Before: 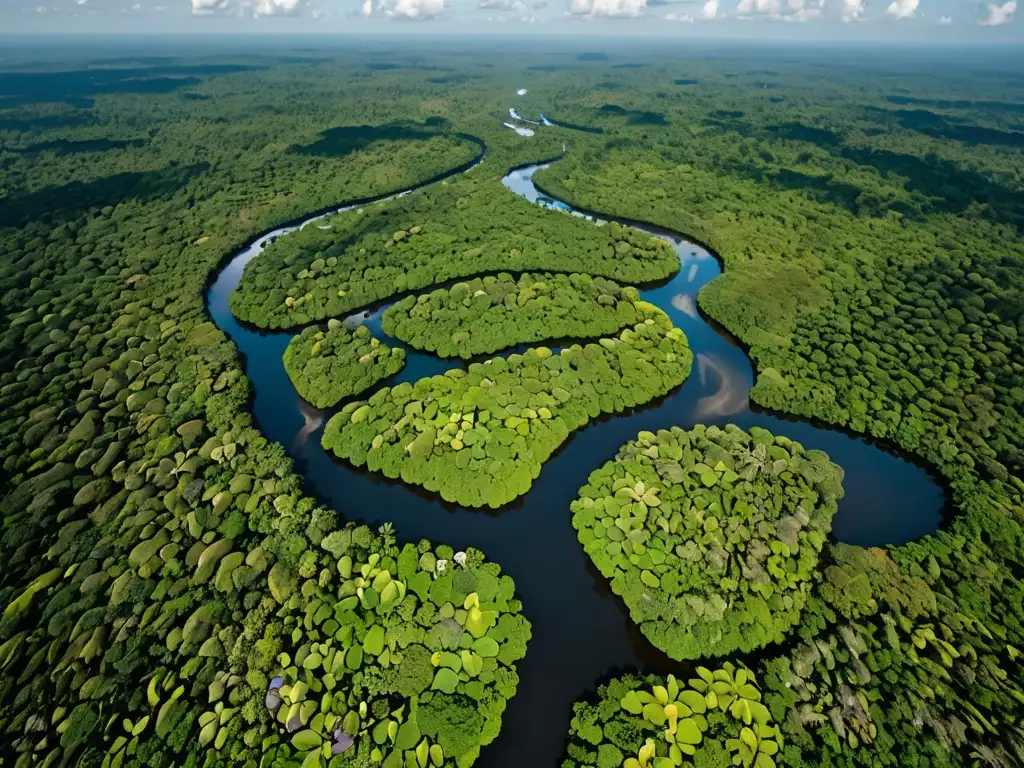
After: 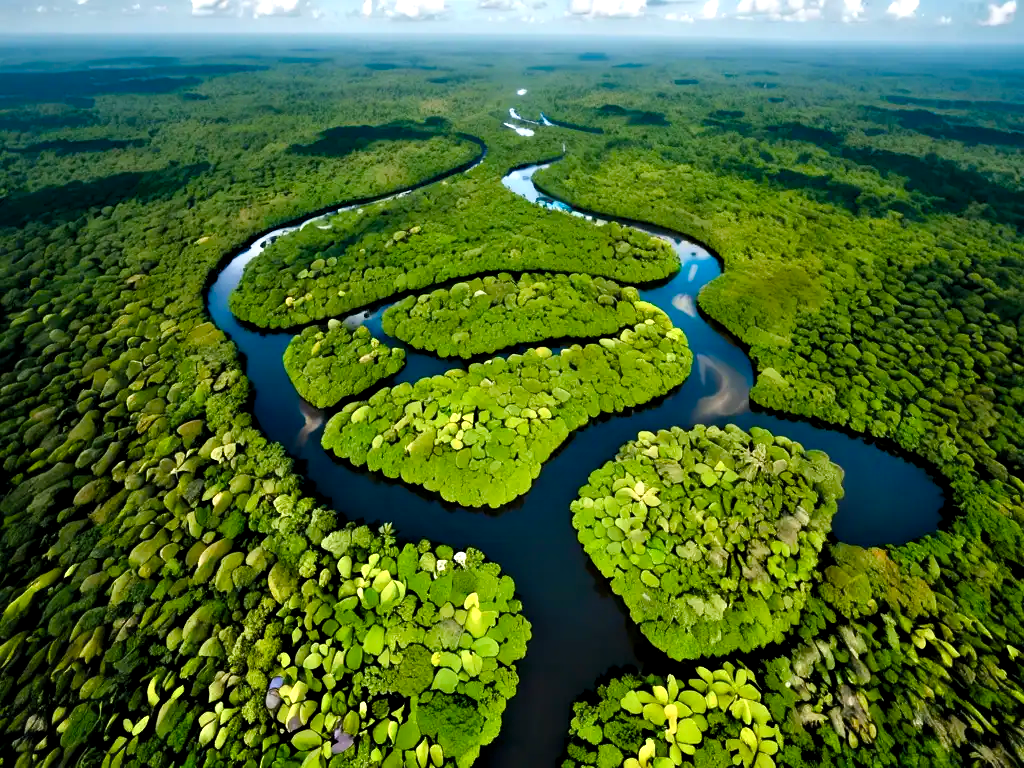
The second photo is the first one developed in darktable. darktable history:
color balance rgb: perceptual saturation grading › global saturation 0.951%, perceptual saturation grading › highlights -17.359%, perceptual saturation grading › mid-tones 32.373%, perceptual saturation grading › shadows 50.456%, perceptual brilliance grading › highlights 10.839%, perceptual brilliance grading › shadows -11.089%, contrast 4.052%
contrast brightness saturation: contrast 0.071, brightness 0.073, saturation 0.18
contrast equalizer: y [[0.514, 0.573, 0.581, 0.508, 0.5, 0.5], [0.5 ×6], [0.5 ×6], [0 ×6], [0 ×6]]
